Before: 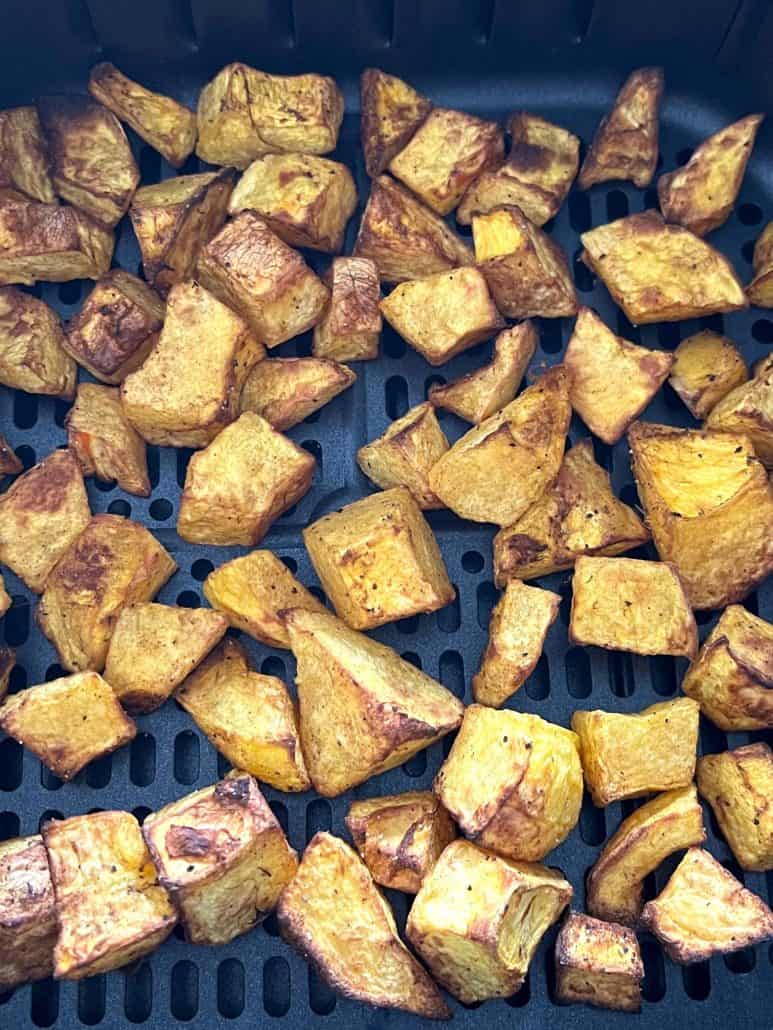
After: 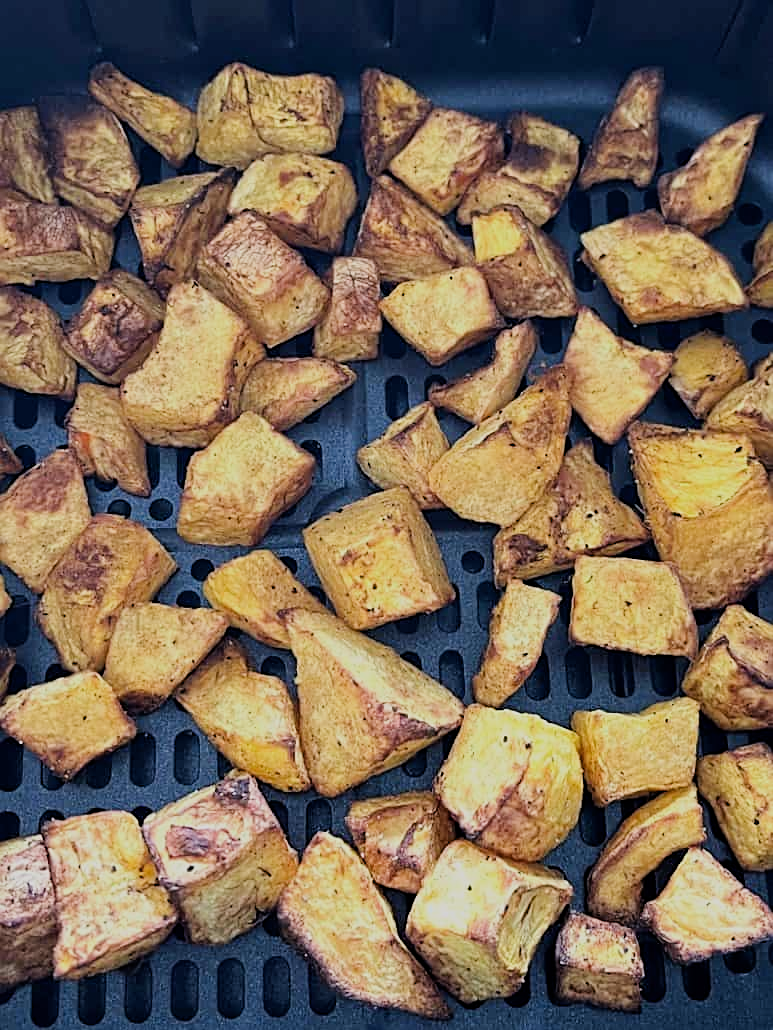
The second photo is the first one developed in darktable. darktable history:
filmic rgb: black relative exposure -7.65 EV, white relative exposure 4.56 EV, hardness 3.61
sharpen: on, module defaults
